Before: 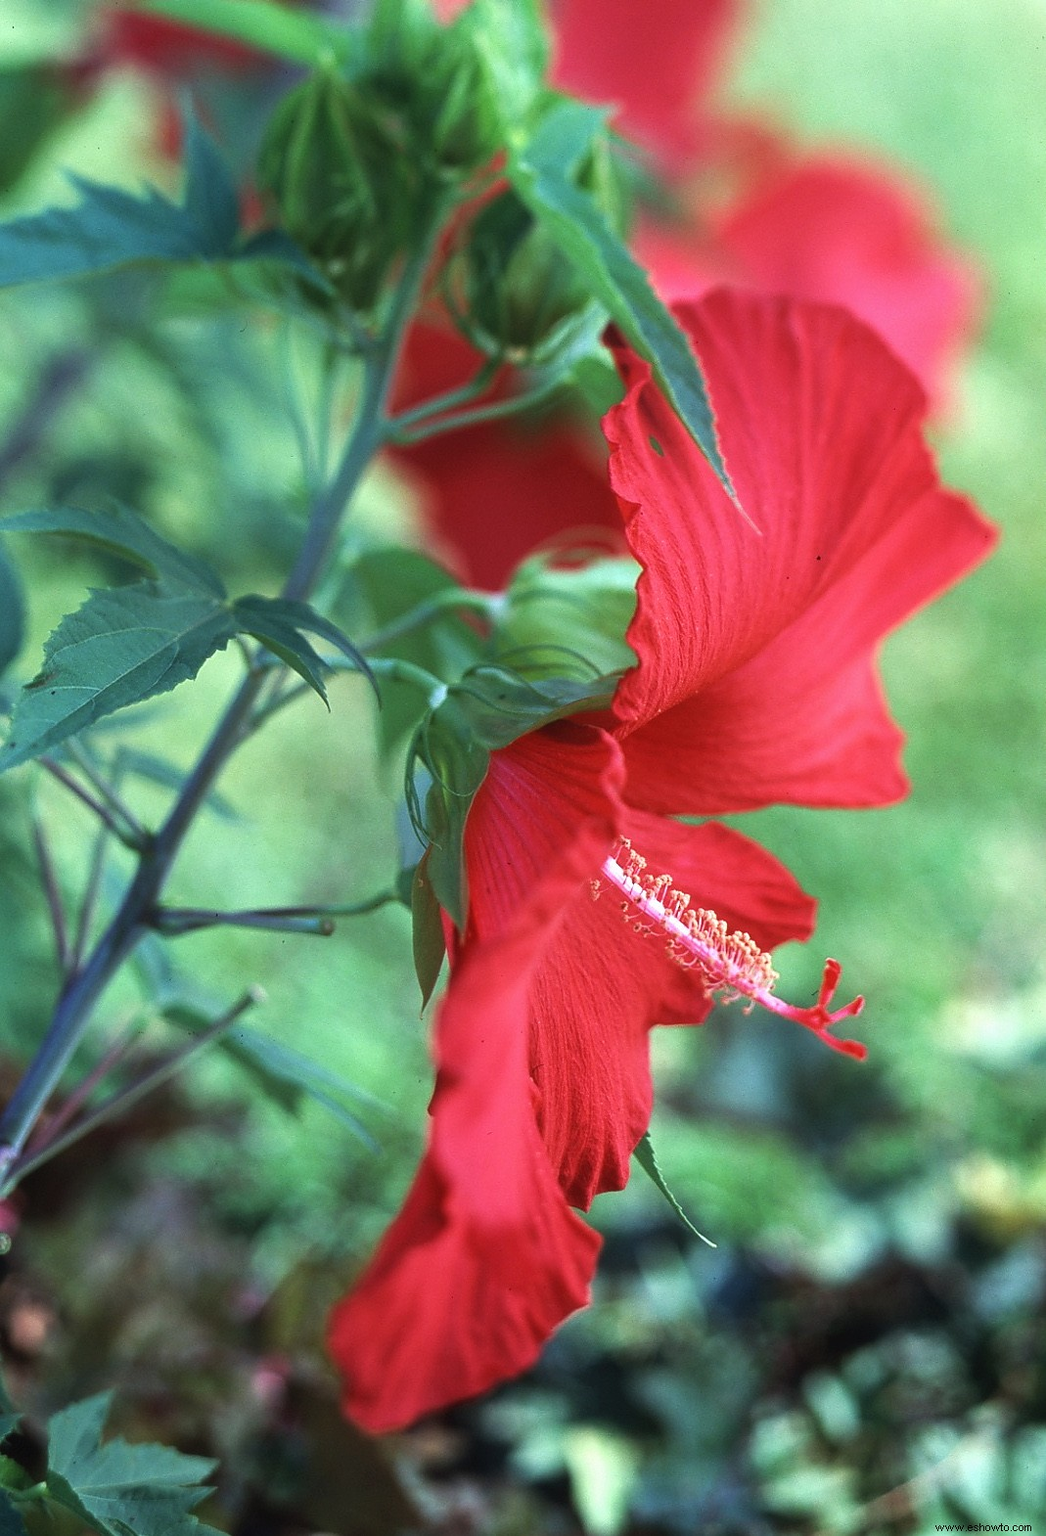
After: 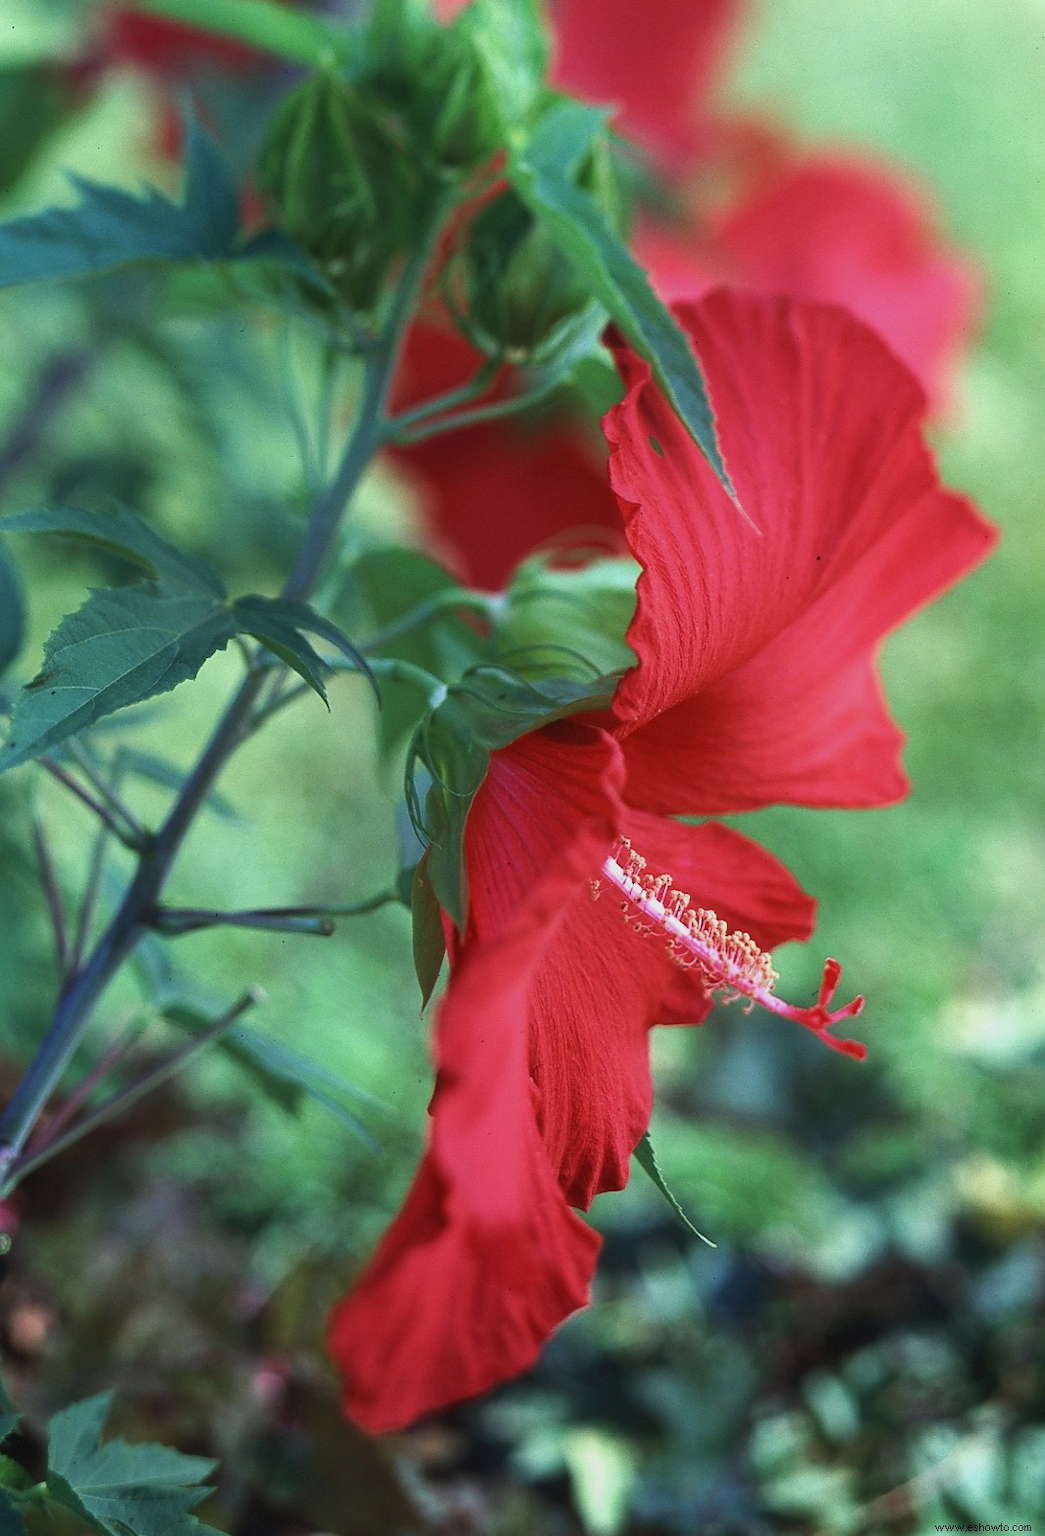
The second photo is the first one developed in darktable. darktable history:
tone equalizer: -8 EV 0.234 EV, -7 EV 0.405 EV, -6 EV 0.427 EV, -5 EV 0.255 EV, -3 EV -0.283 EV, -2 EV -0.42 EV, -1 EV -0.422 EV, +0 EV -0.229 EV
